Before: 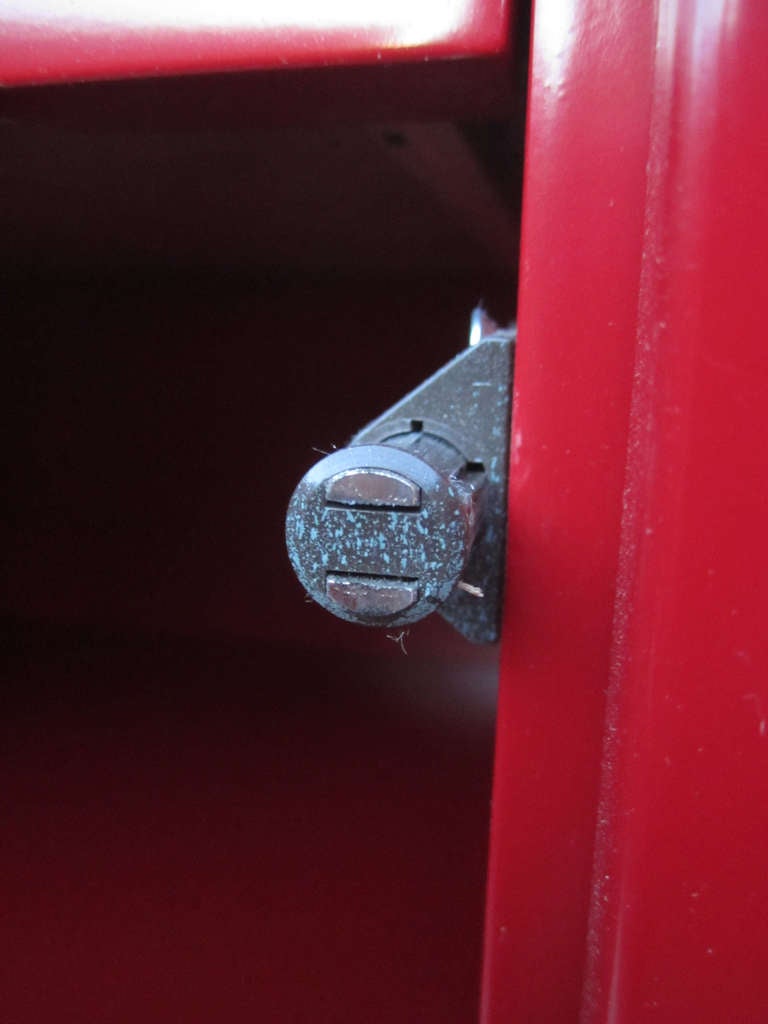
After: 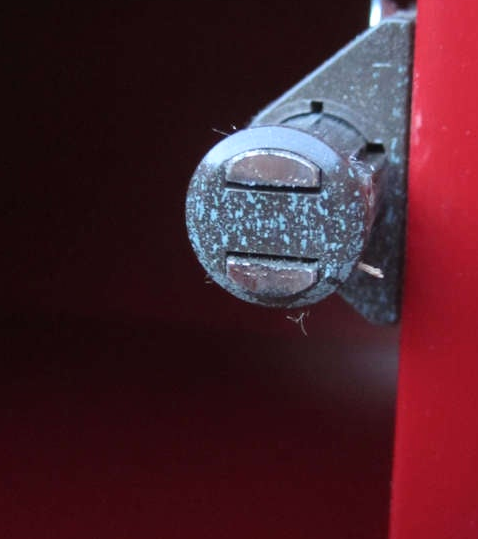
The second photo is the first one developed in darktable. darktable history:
contrast brightness saturation: contrast 0.147, brightness 0.048
crop: left 13.131%, top 31.179%, right 24.527%, bottom 16.092%
